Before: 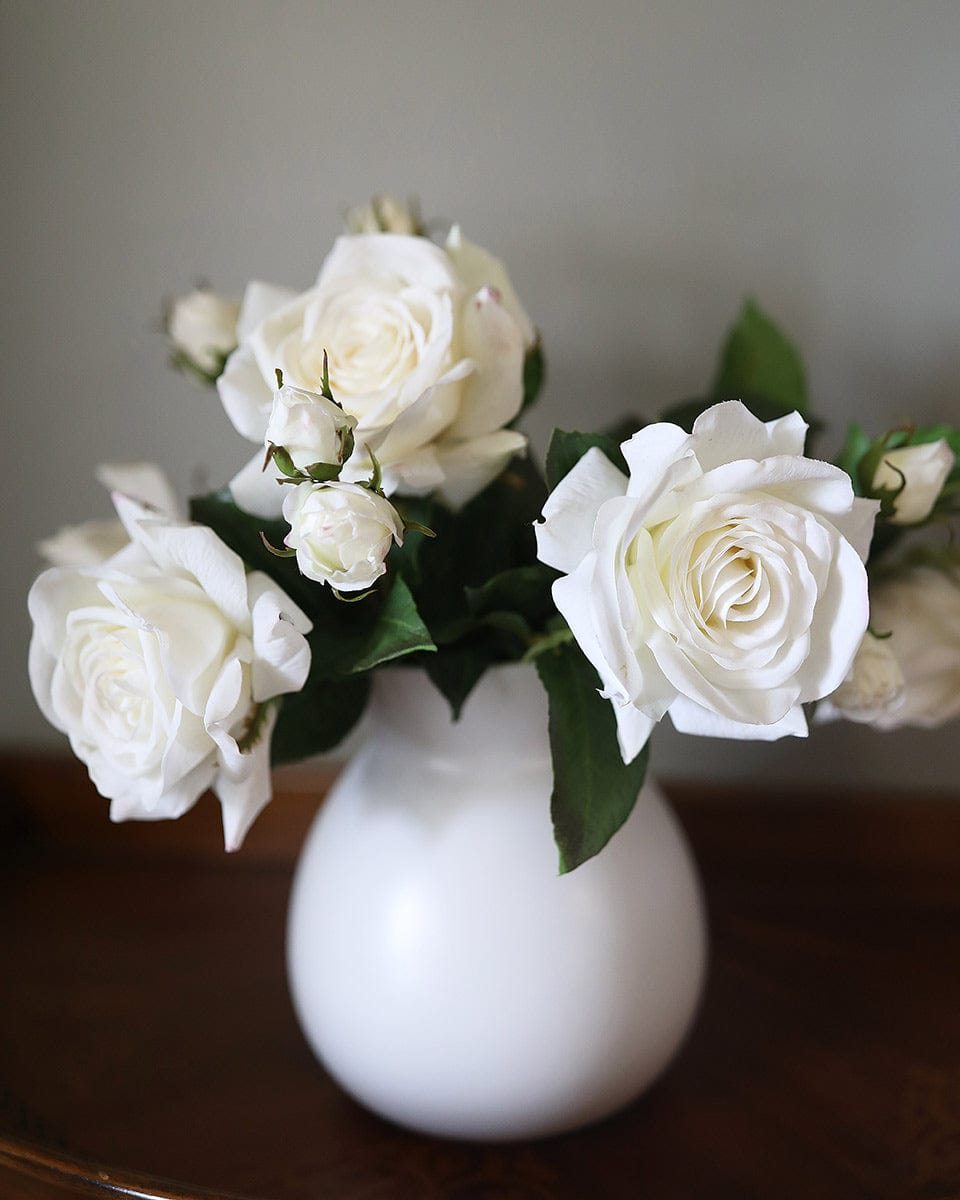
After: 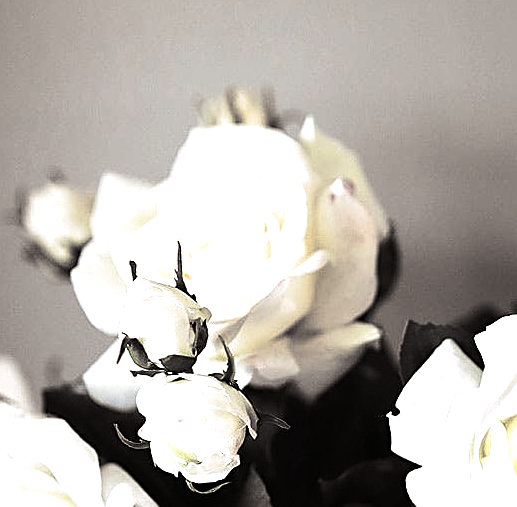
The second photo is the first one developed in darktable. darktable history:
crop: left 15.306%, top 9.065%, right 30.789%, bottom 48.638%
tone equalizer: -8 EV -1.08 EV, -7 EV -1.01 EV, -6 EV -0.867 EV, -5 EV -0.578 EV, -3 EV 0.578 EV, -2 EV 0.867 EV, -1 EV 1.01 EV, +0 EV 1.08 EV, edges refinement/feathering 500, mask exposure compensation -1.57 EV, preserve details no
split-toning: shadows › hue 26°, shadows › saturation 0.09, highlights › hue 40°, highlights › saturation 0.18, balance -63, compress 0%
sharpen: on, module defaults
